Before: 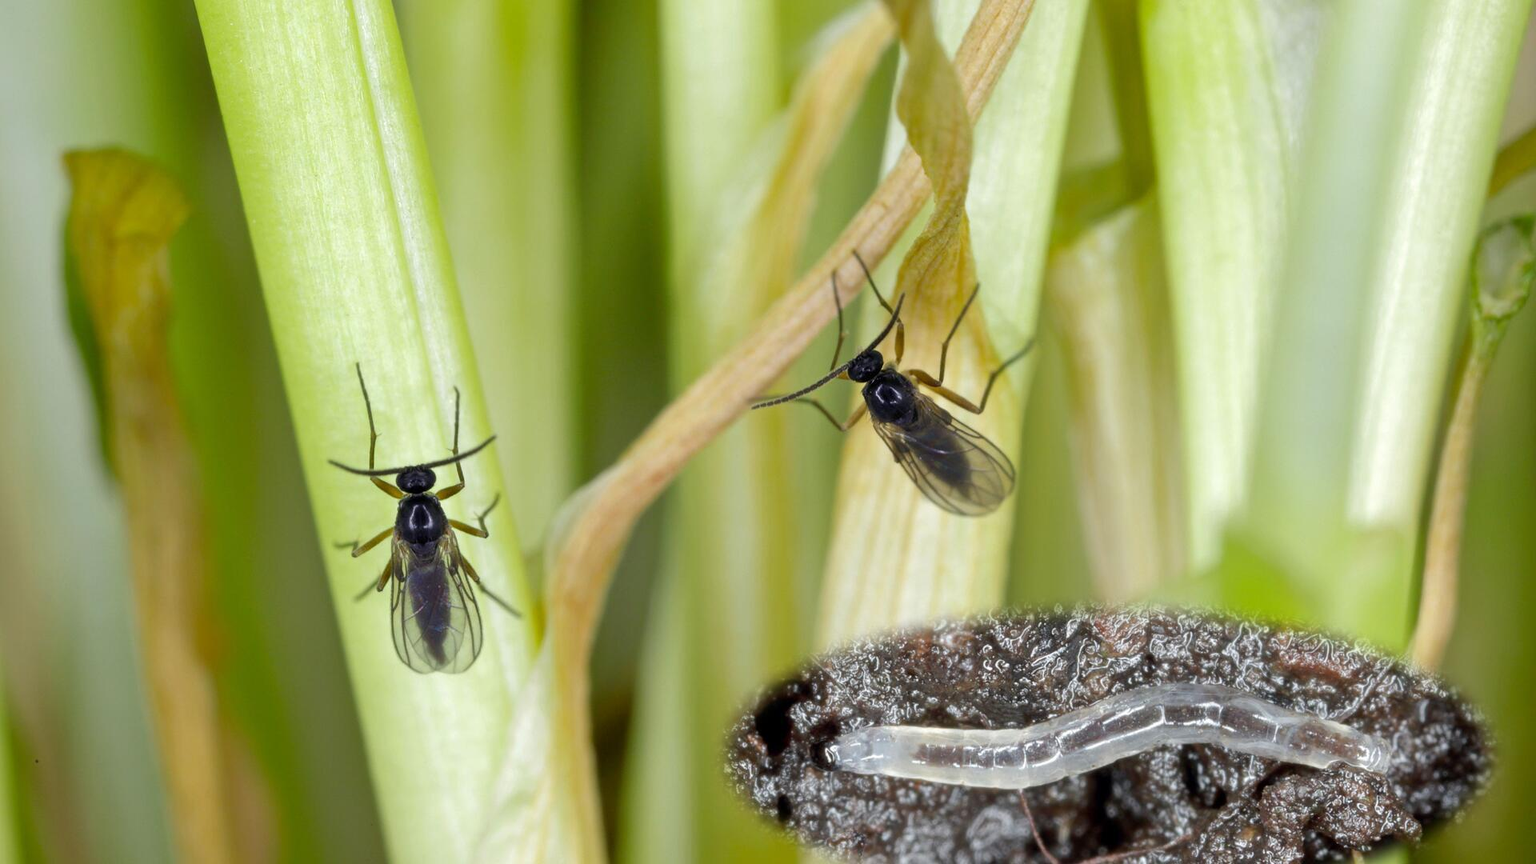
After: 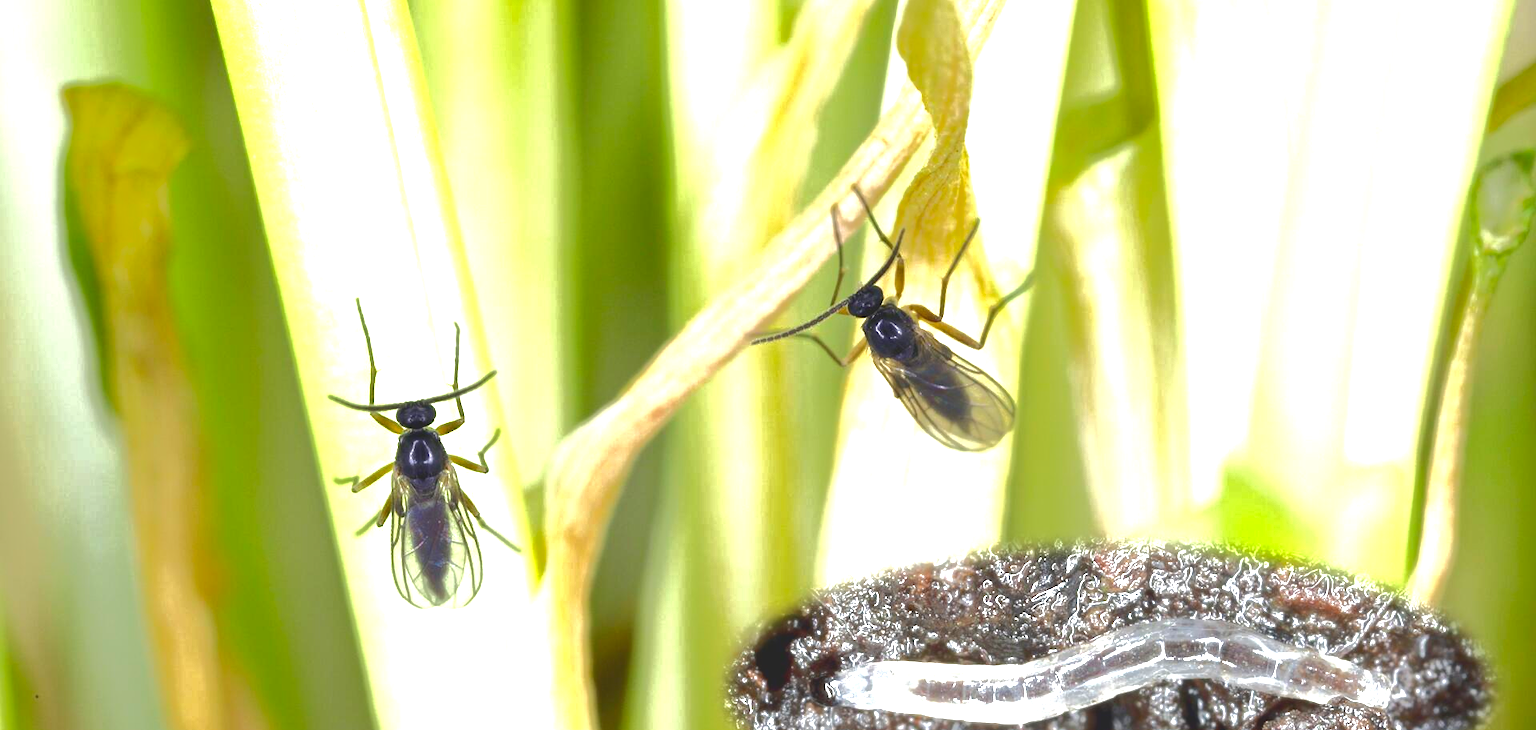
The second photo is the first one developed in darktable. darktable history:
exposure: black level correction 0, exposure 1.281 EV, compensate highlight preservation false
crop: top 7.577%, bottom 7.851%
tone curve: curves: ch0 [(0, 0) (0.003, 0.149) (0.011, 0.152) (0.025, 0.154) (0.044, 0.164) (0.069, 0.179) (0.1, 0.194) (0.136, 0.211) (0.177, 0.232) (0.224, 0.258) (0.277, 0.289) (0.335, 0.326) (0.399, 0.371) (0.468, 0.438) (0.543, 0.504) (0.623, 0.569) (0.709, 0.642) (0.801, 0.716) (0.898, 0.775) (1, 1)], color space Lab, independent channels, preserve colors none
